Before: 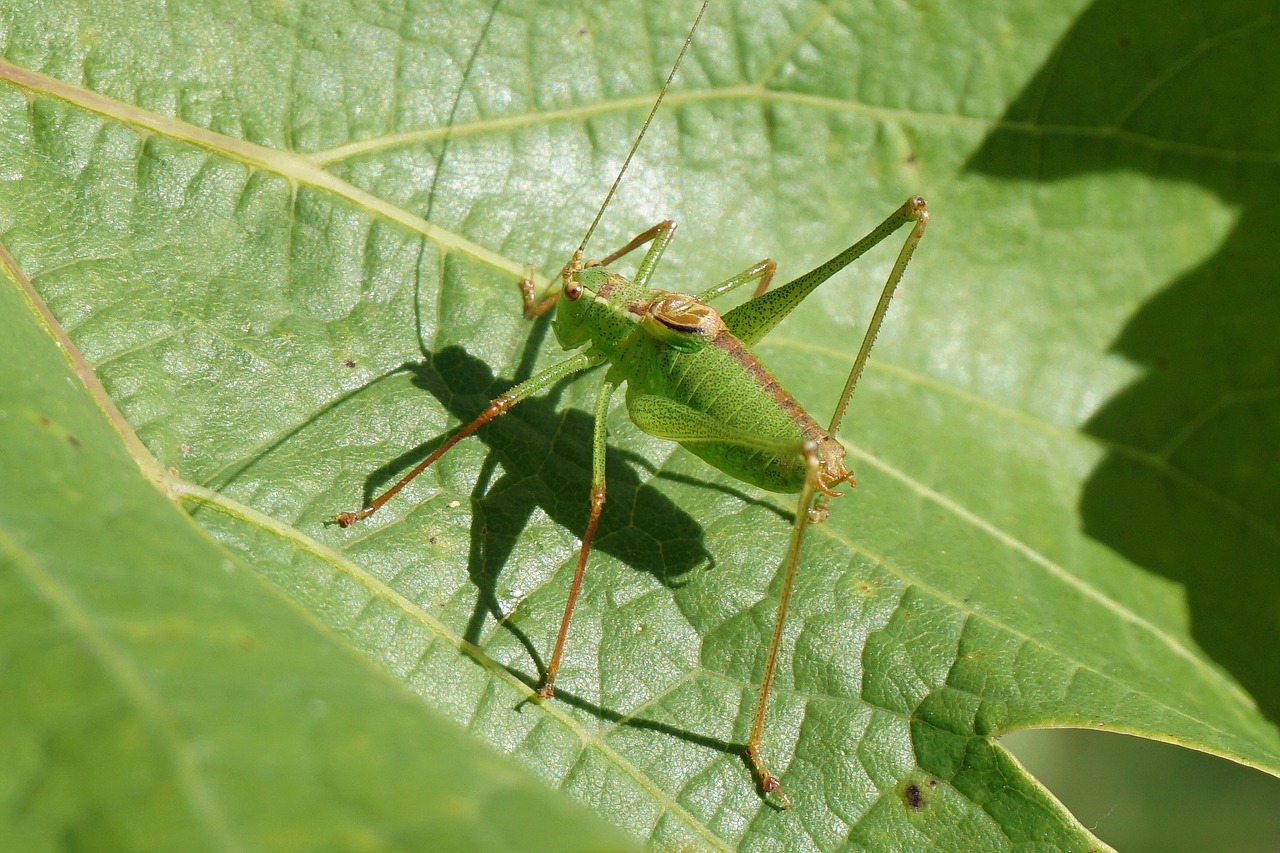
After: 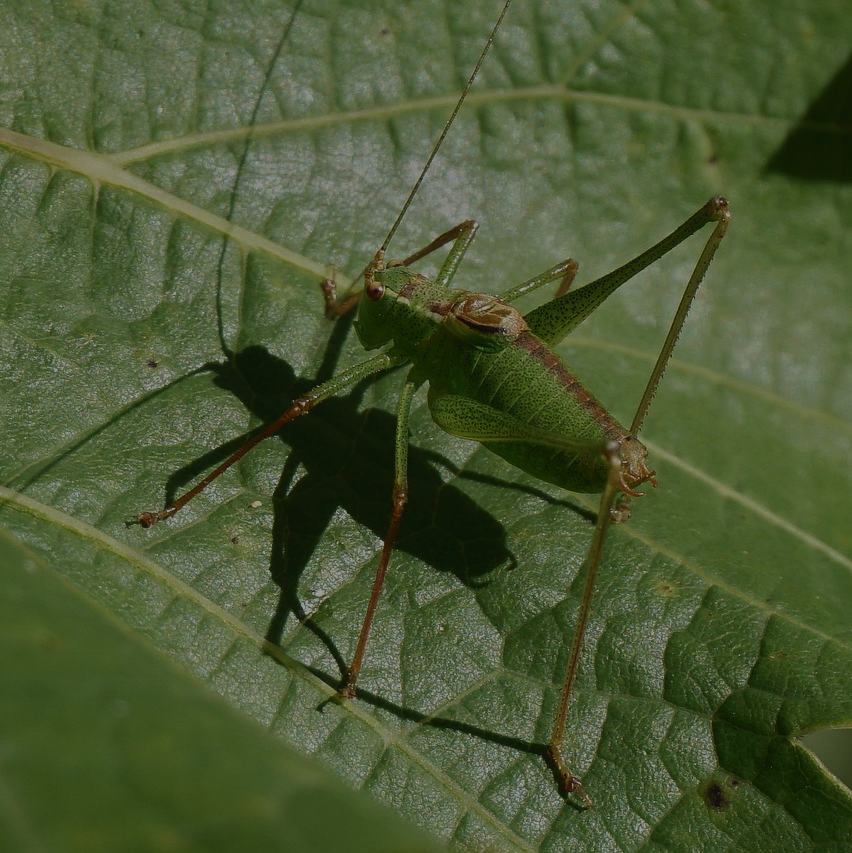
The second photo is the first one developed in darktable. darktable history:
crop and rotate: left 15.475%, right 17.904%
tone equalizer: -8 EV -2 EV, -7 EV -1.96 EV, -6 EV -2 EV, -5 EV -2 EV, -4 EV -1.98 EV, -3 EV -1.99 EV, -2 EV -1.98 EV, -1 EV -1.62 EV, +0 EV -1.98 EV
contrast brightness saturation: contrast 0.221
exposure: black level correction -0.026, exposure -0.117 EV, compensate highlight preservation false
